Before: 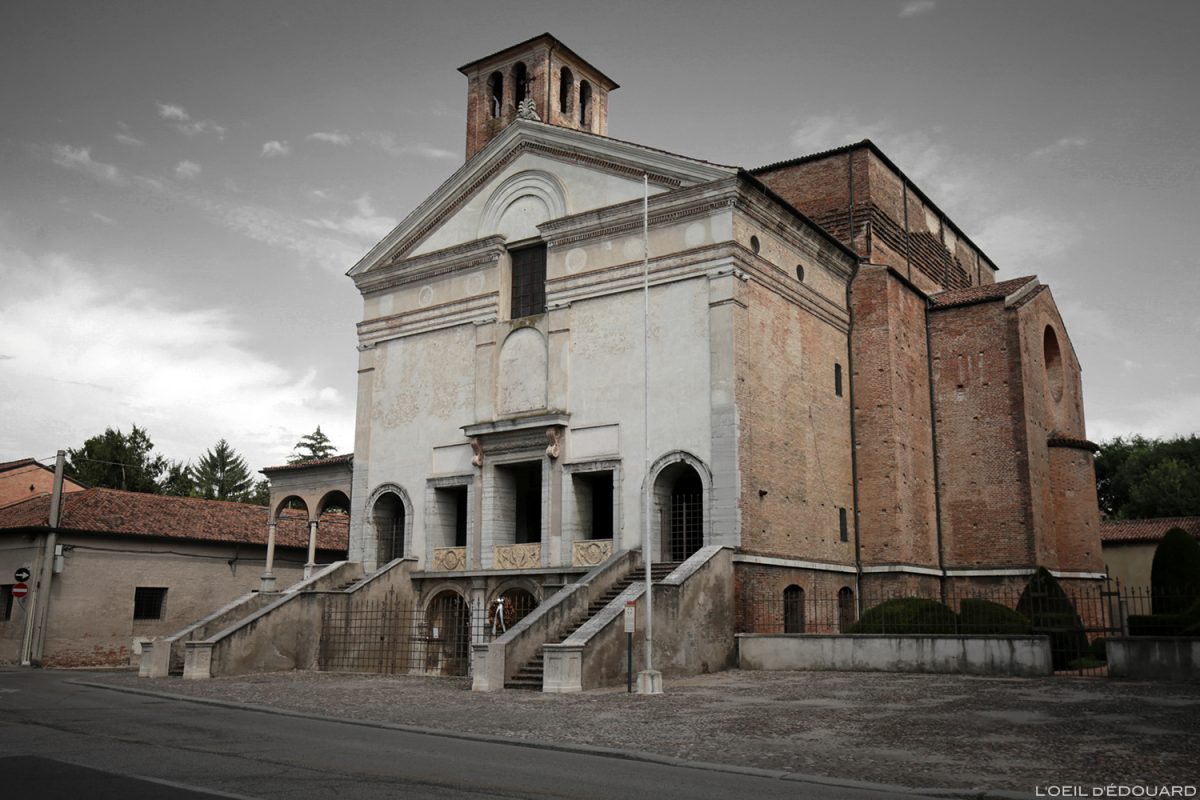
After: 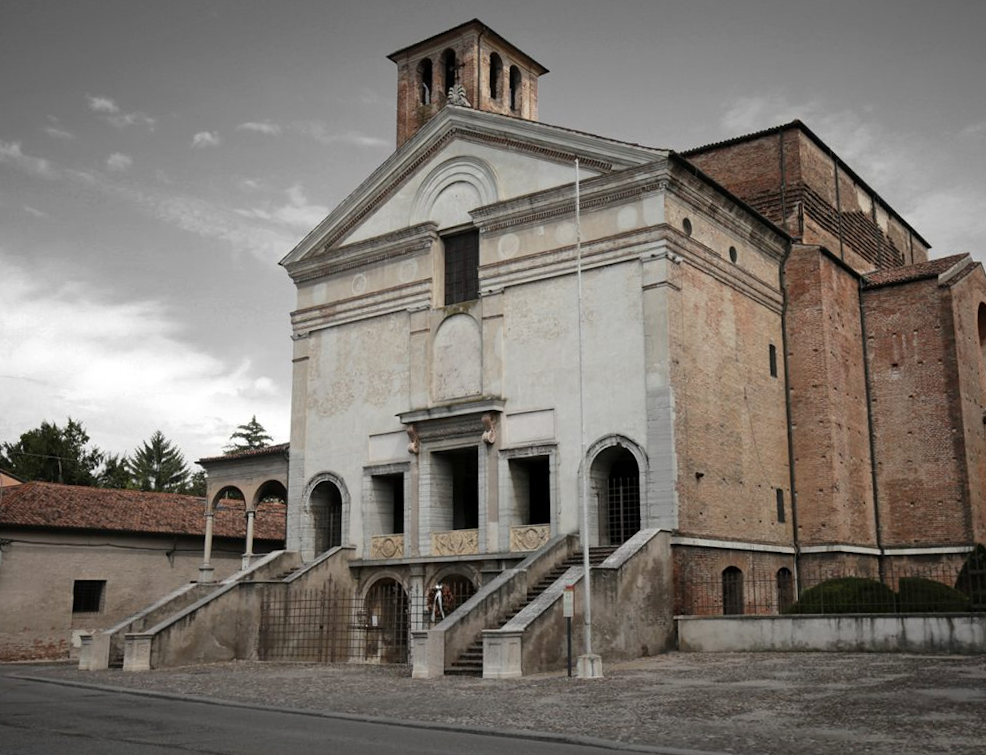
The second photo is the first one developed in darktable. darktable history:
exposure: compensate highlight preservation false
shadows and highlights: soften with gaussian
crop and rotate: angle 1°, left 4.281%, top 0.642%, right 11.383%, bottom 2.486%
